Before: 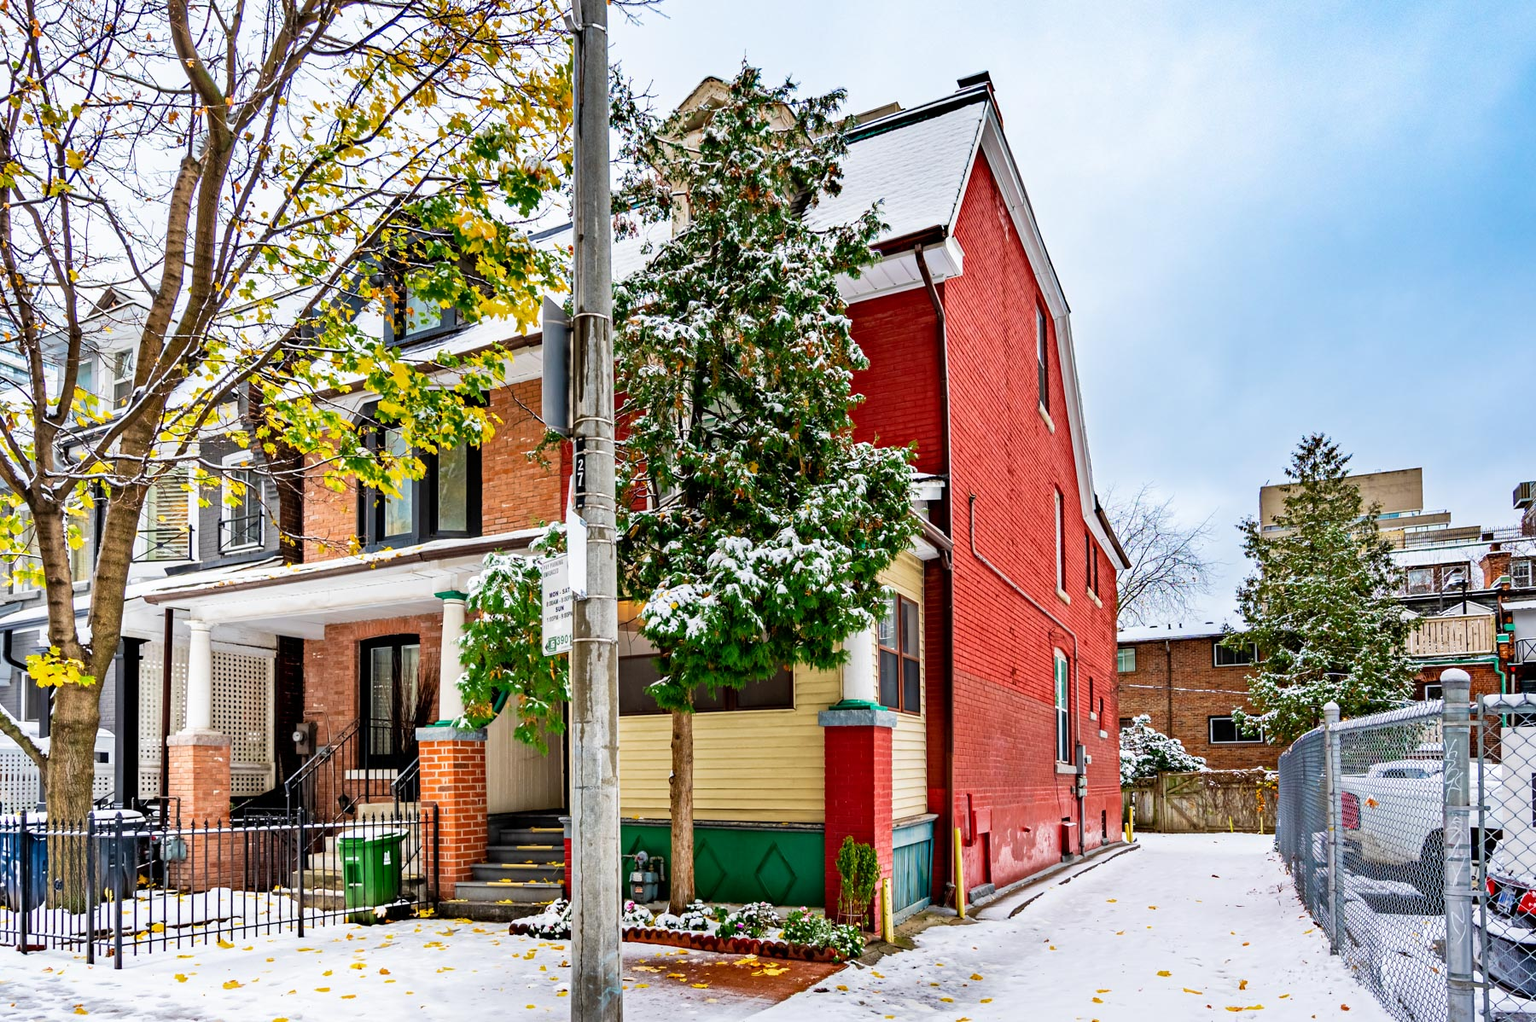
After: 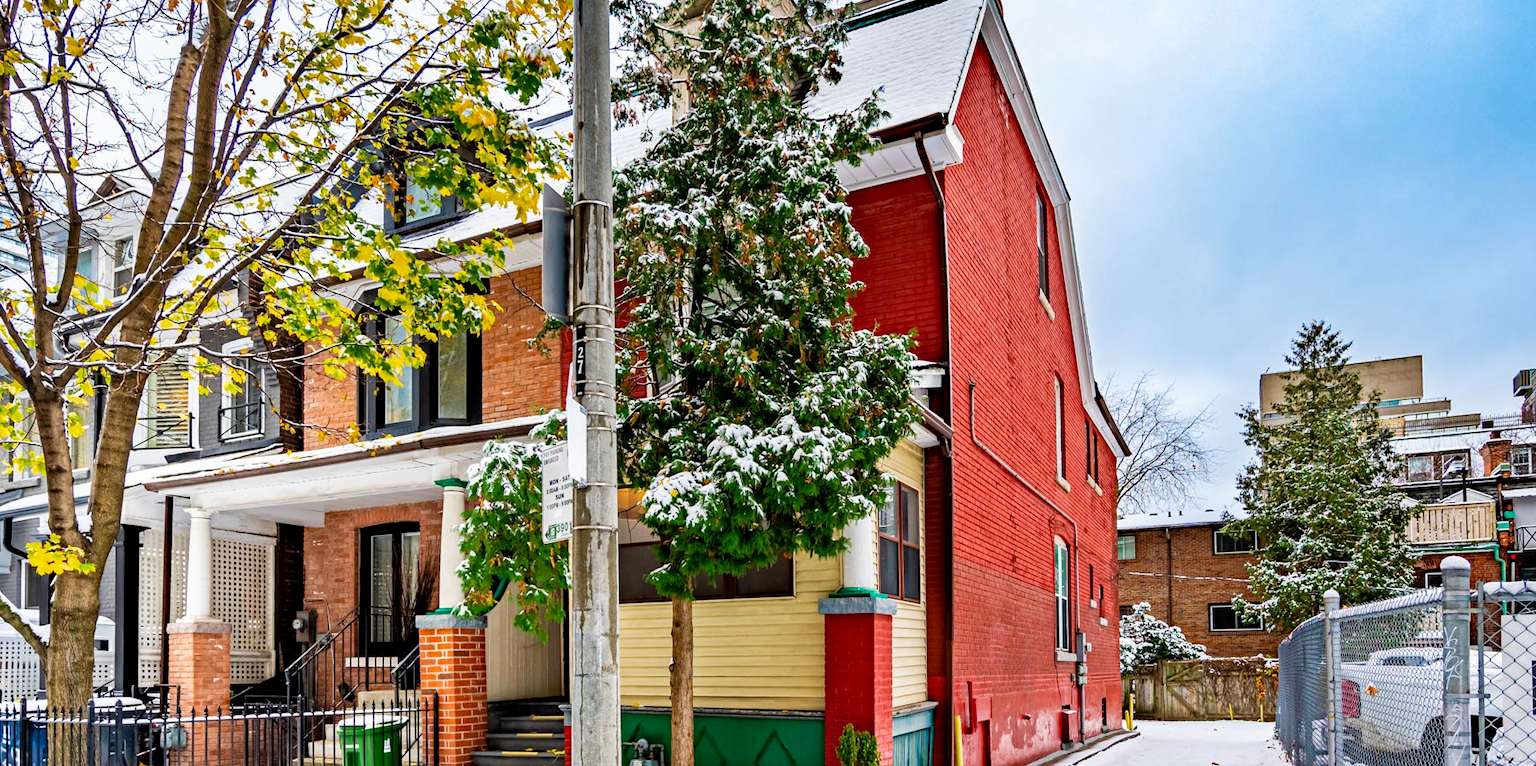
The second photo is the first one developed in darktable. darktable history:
haze removal: adaptive false
crop: top 11.038%, bottom 13.962%
